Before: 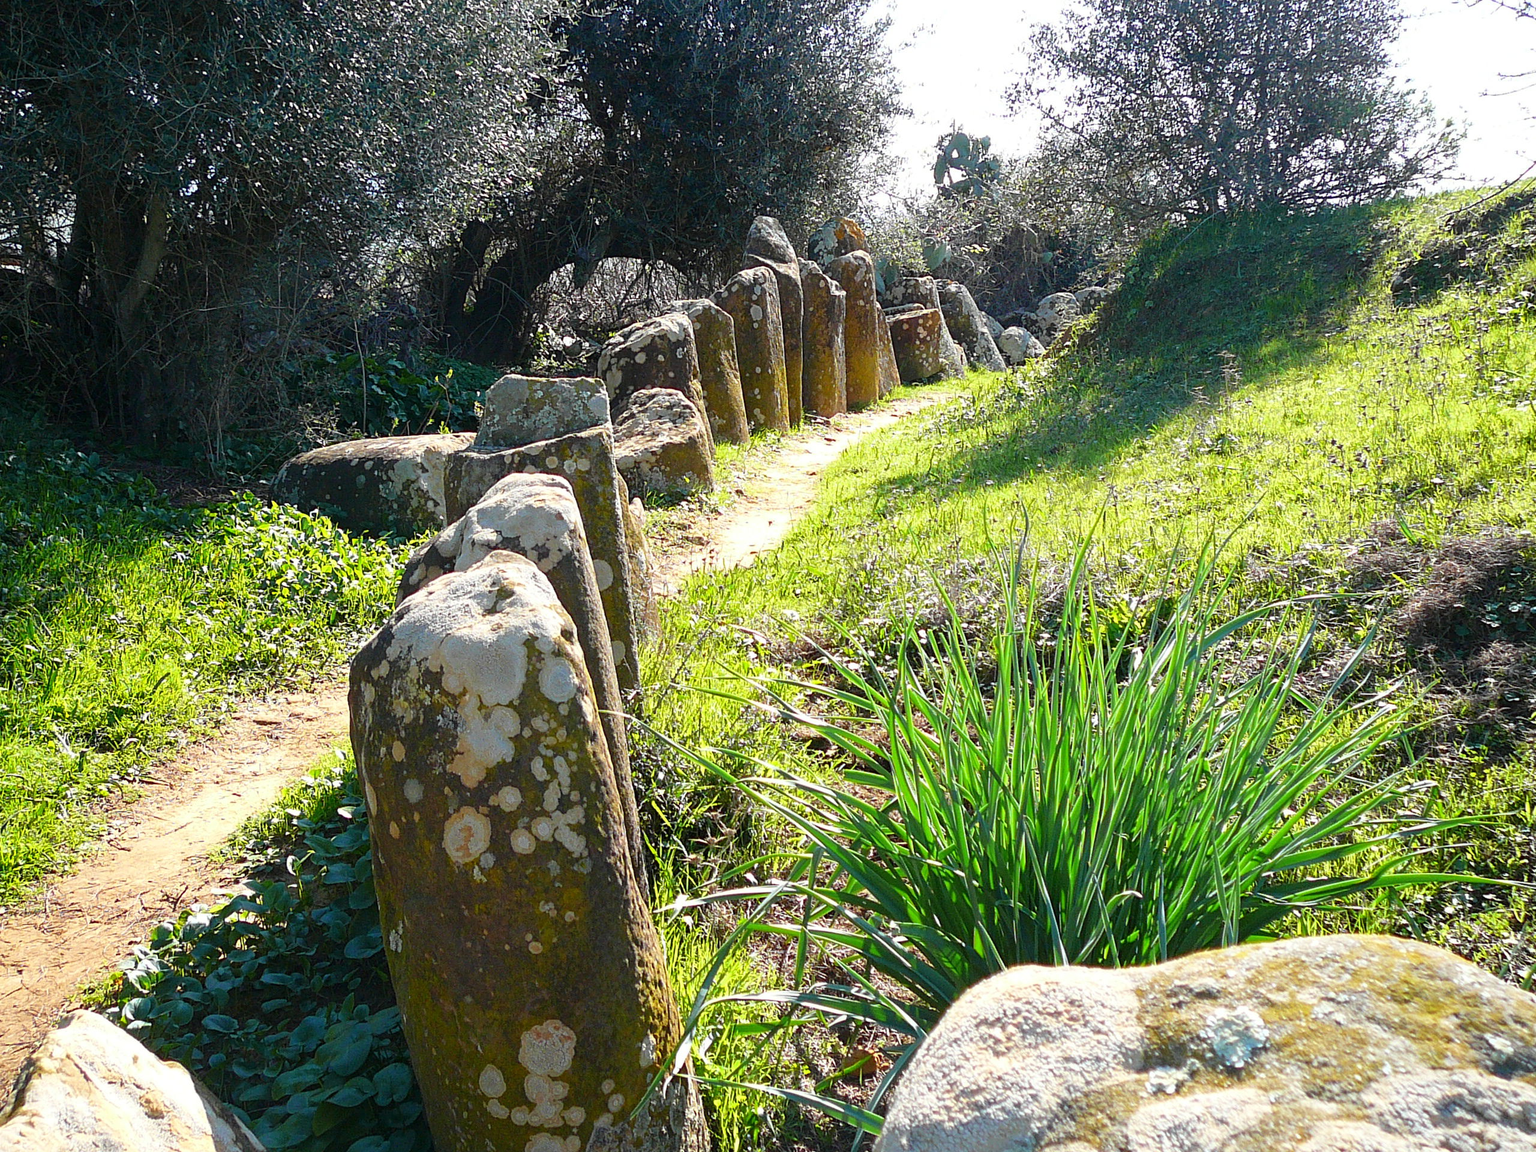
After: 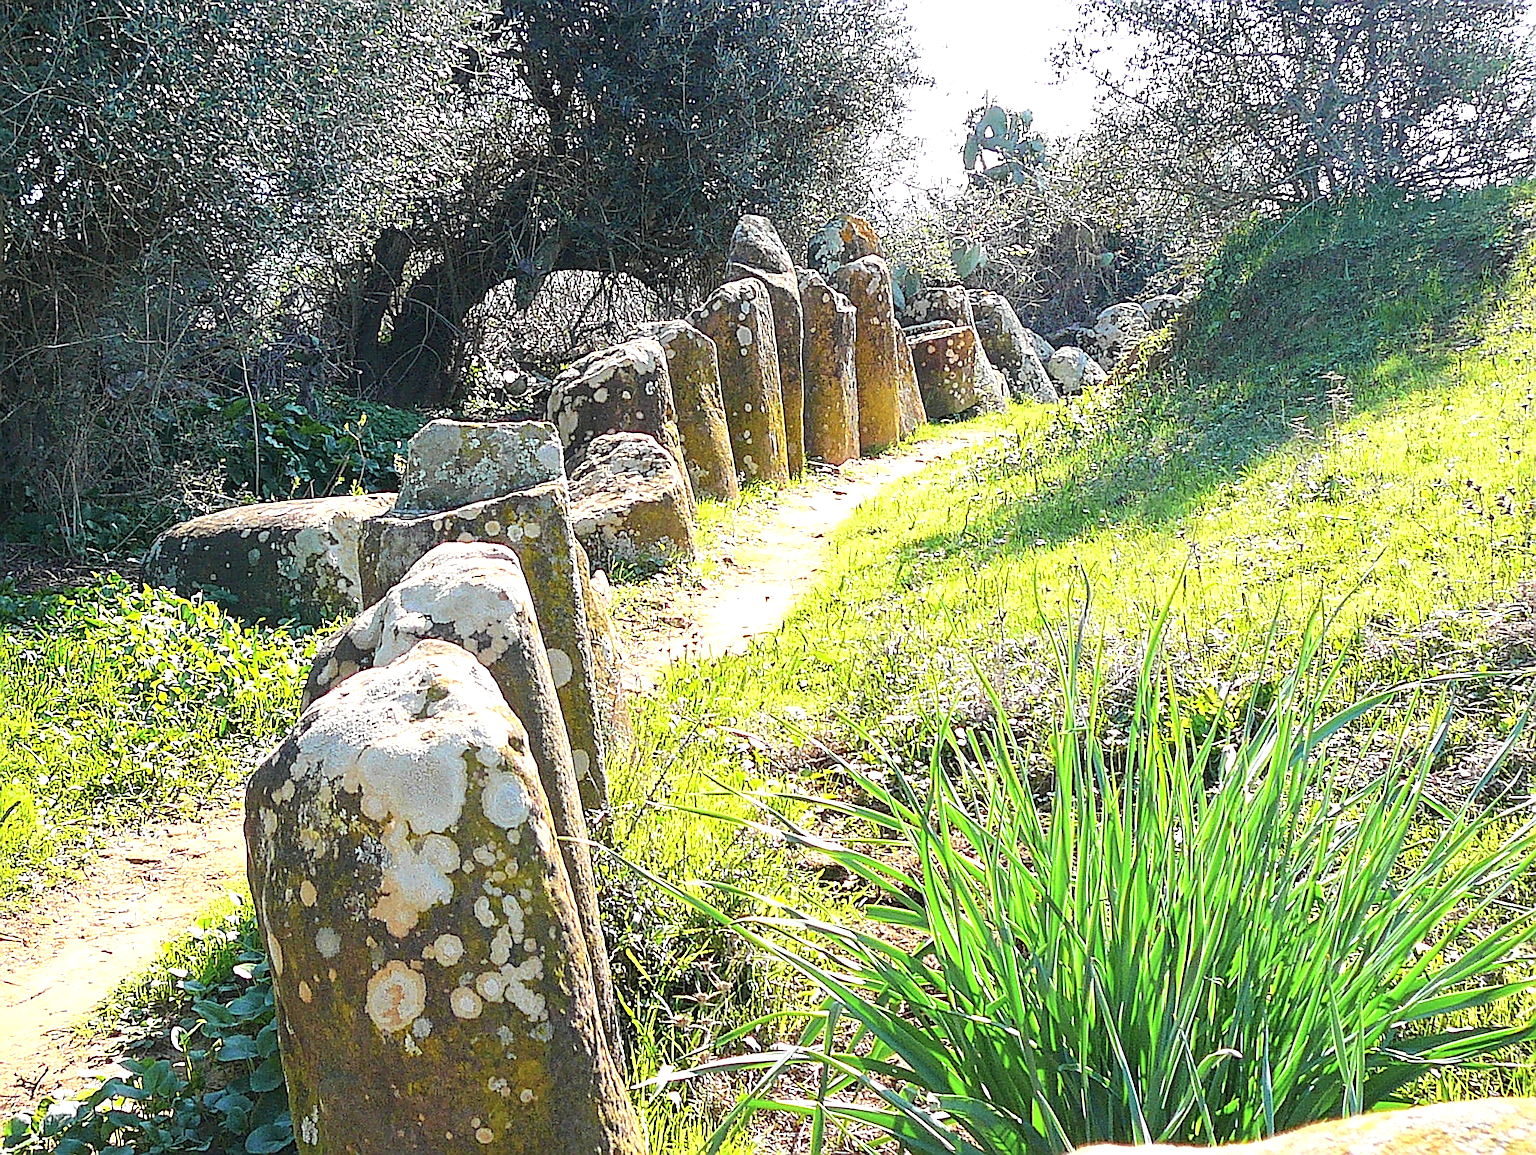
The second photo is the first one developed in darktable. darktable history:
crop and rotate: left 10.77%, top 5.1%, right 10.41%, bottom 16.76%
local contrast: mode bilateral grid, contrast 20, coarseness 50, detail 120%, midtone range 0.2
exposure: black level correction 0, exposure 1.173 EV, compensate exposure bias true, compensate highlight preservation false
contrast brightness saturation: contrast 0.14, brightness 0.21
sharpen: radius 1.4, amount 1.25, threshold 0.7
rotate and perspective: rotation -1.17°, automatic cropping off
